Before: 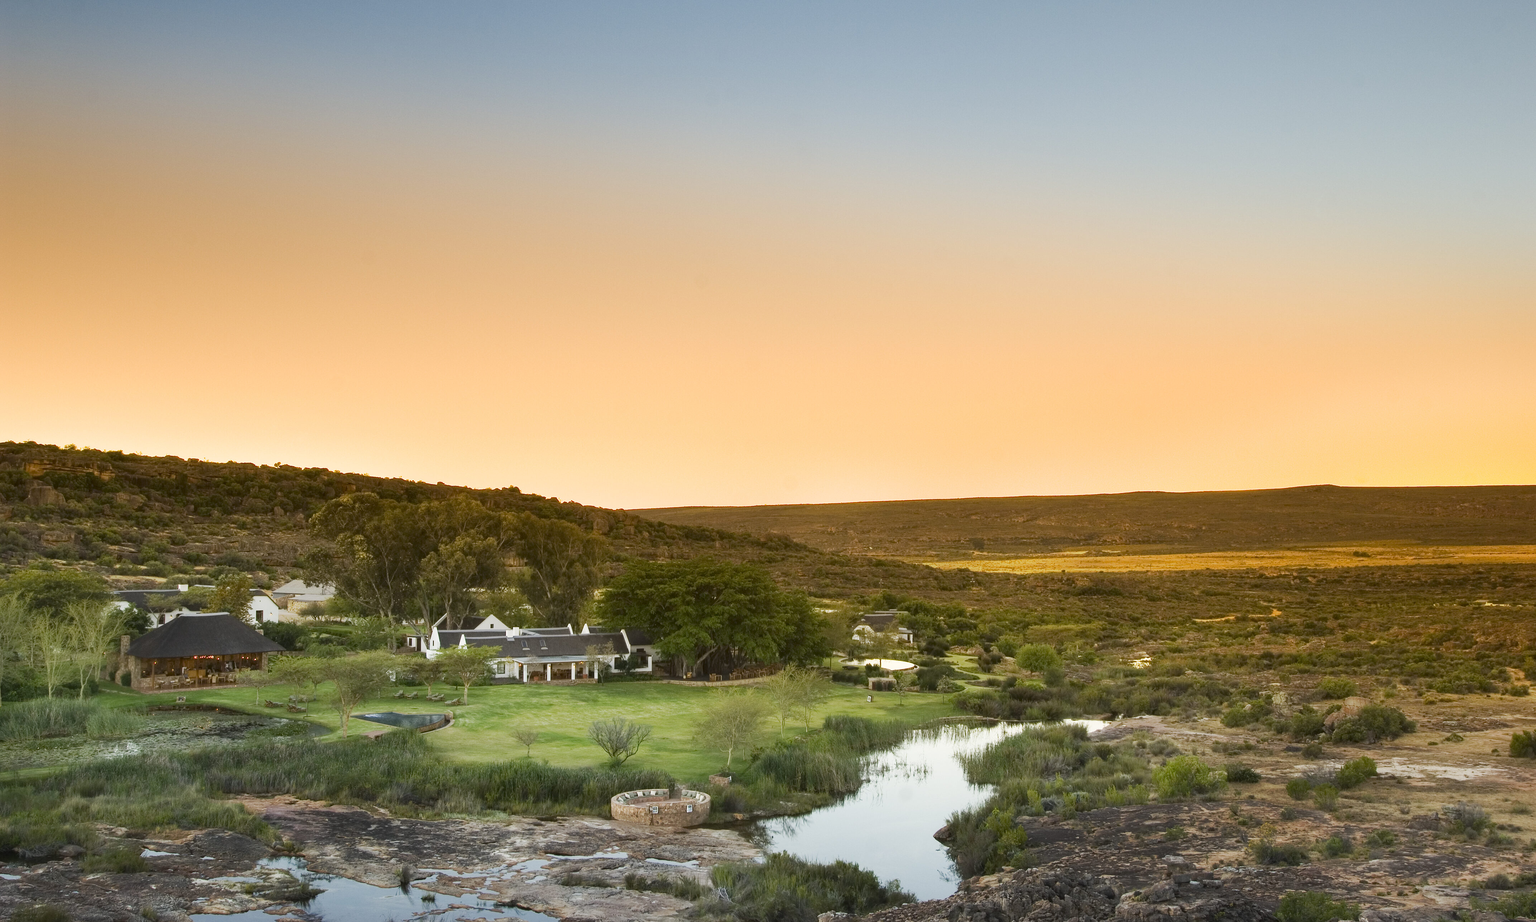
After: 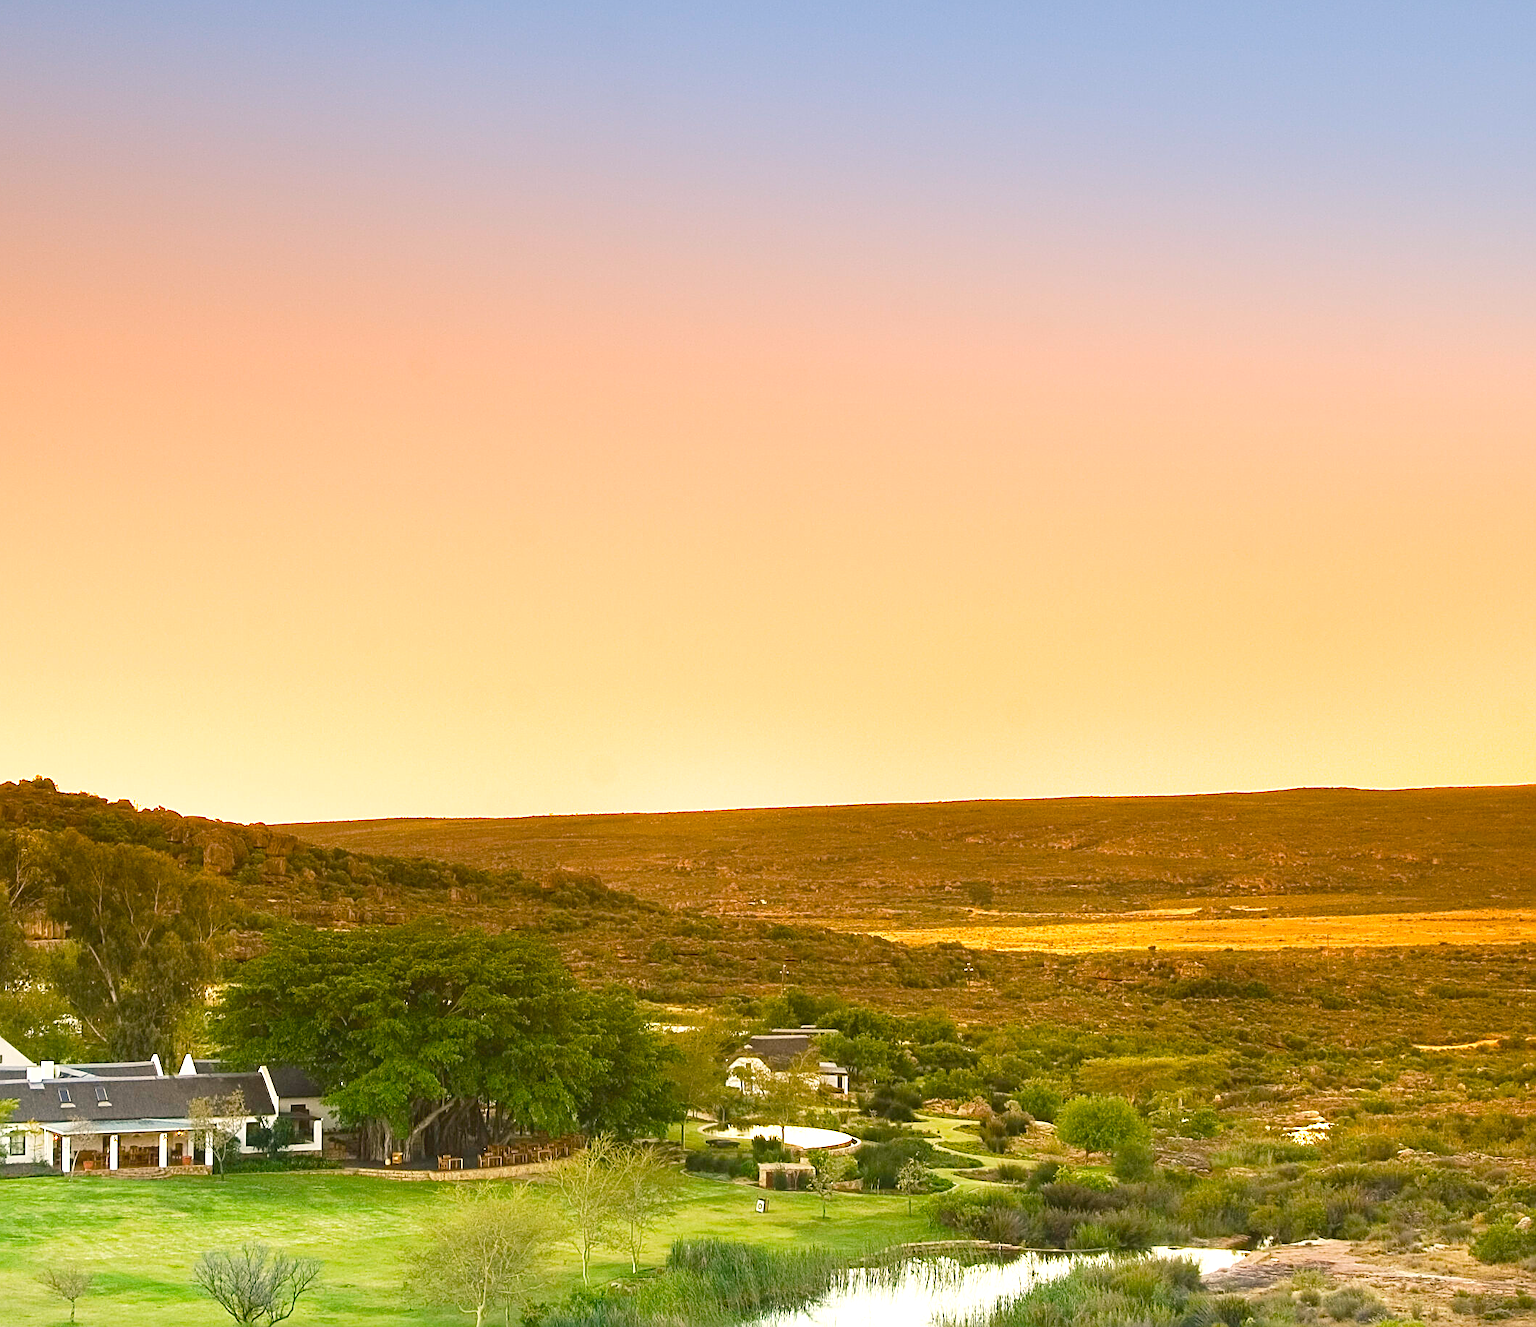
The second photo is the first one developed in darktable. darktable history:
white balance: emerald 1
crop: left 32.075%, top 10.976%, right 18.355%, bottom 17.596%
sharpen: radius 2.531, amount 0.628
graduated density: hue 238.83°, saturation 50%
exposure: exposure 0.564 EV, compensate highlight preservation false
contrast brightness saturation: contrast 0.03, brightness 0.06, saturation 0.13
color balance rgb: shadows lift › chroma 2%, shadows lift › hue 219.6°, power › hue 313.2°, highlights gain › chroma 3%, highlights gain › hue 75.6°, global offset › luminance 0.5%, perceptual saturation grading › global saturation 15.33%, perceptual saturation grading › highlights -19.33%, perceptual saturation grading › shadows 20%, global vibrance 20%
